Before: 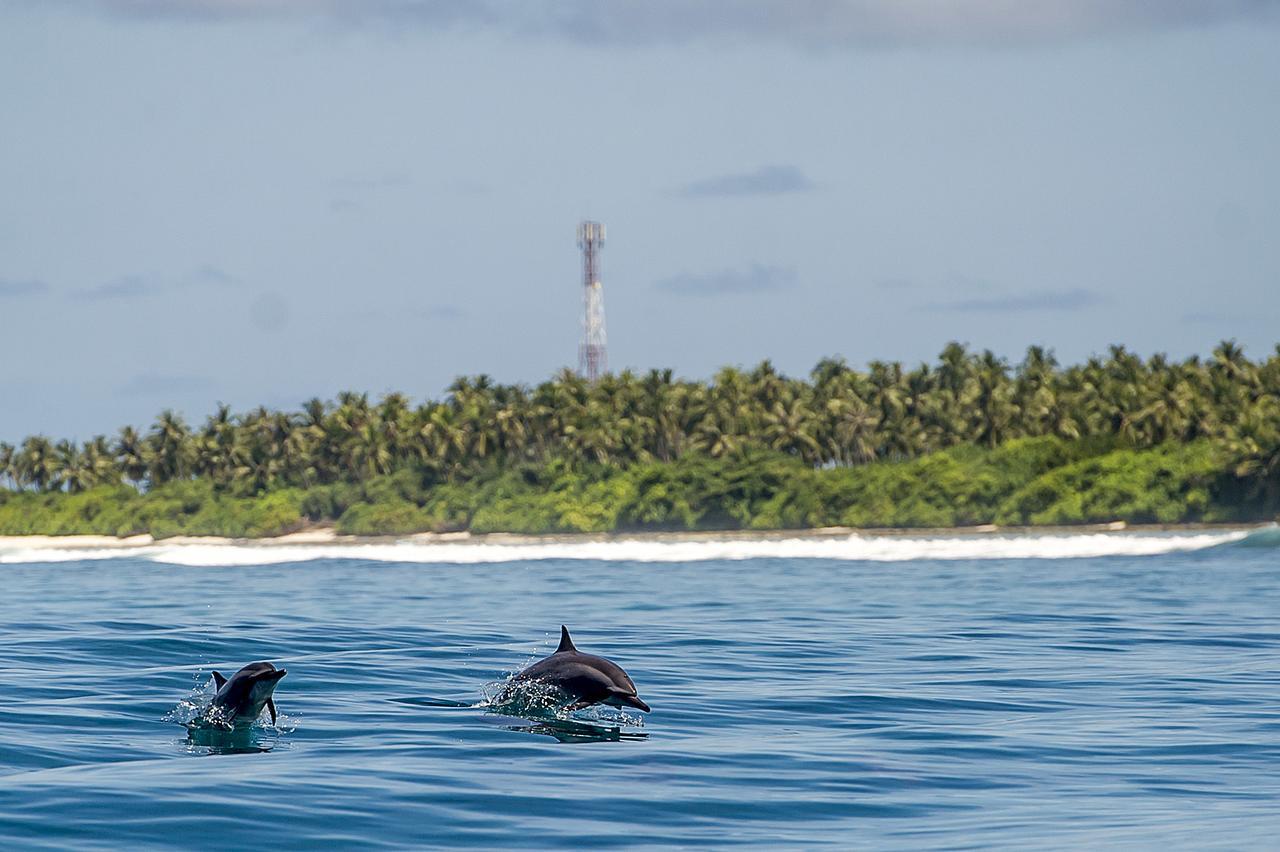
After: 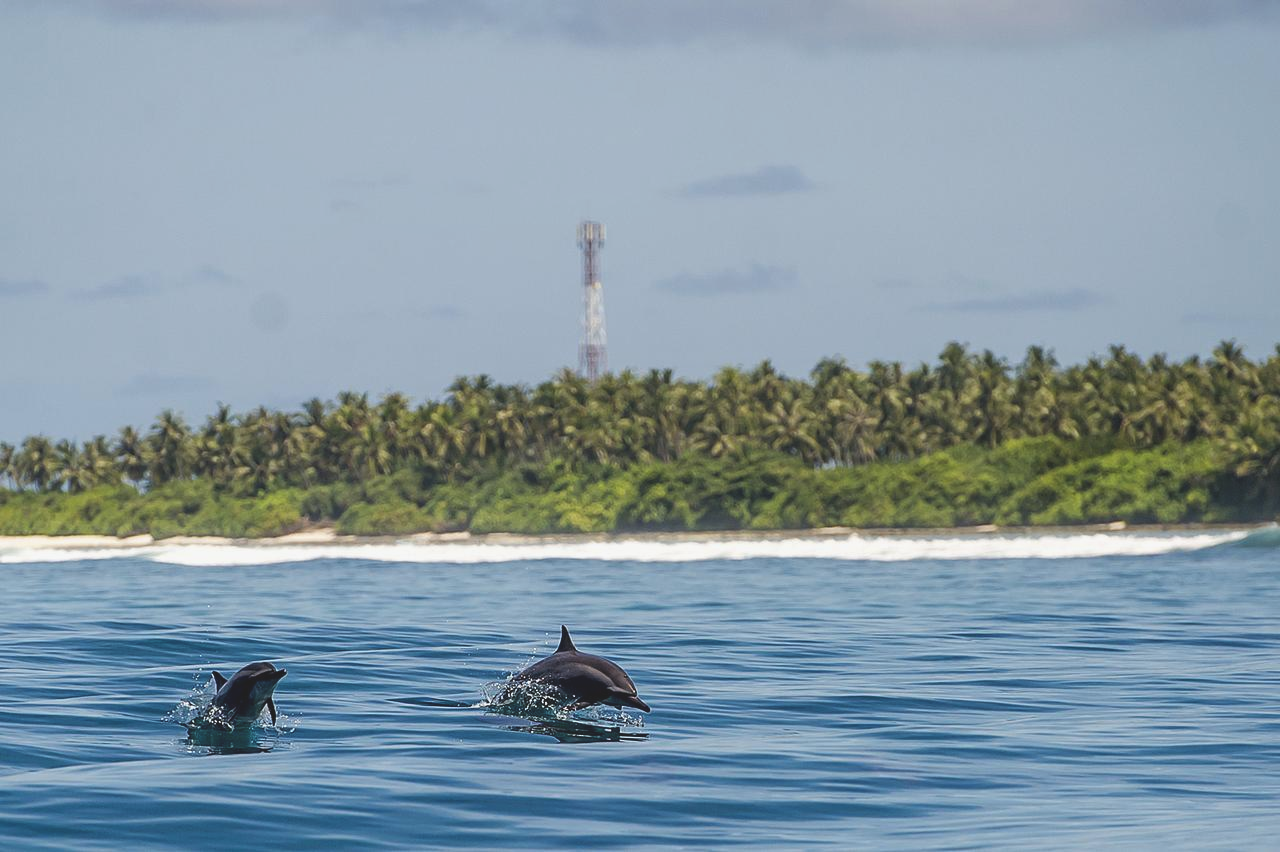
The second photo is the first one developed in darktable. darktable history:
exposure: black level correction -0.015, exposure -0.125 EV, compensate highlight preservation false
tone equalizer: on, module defaults
